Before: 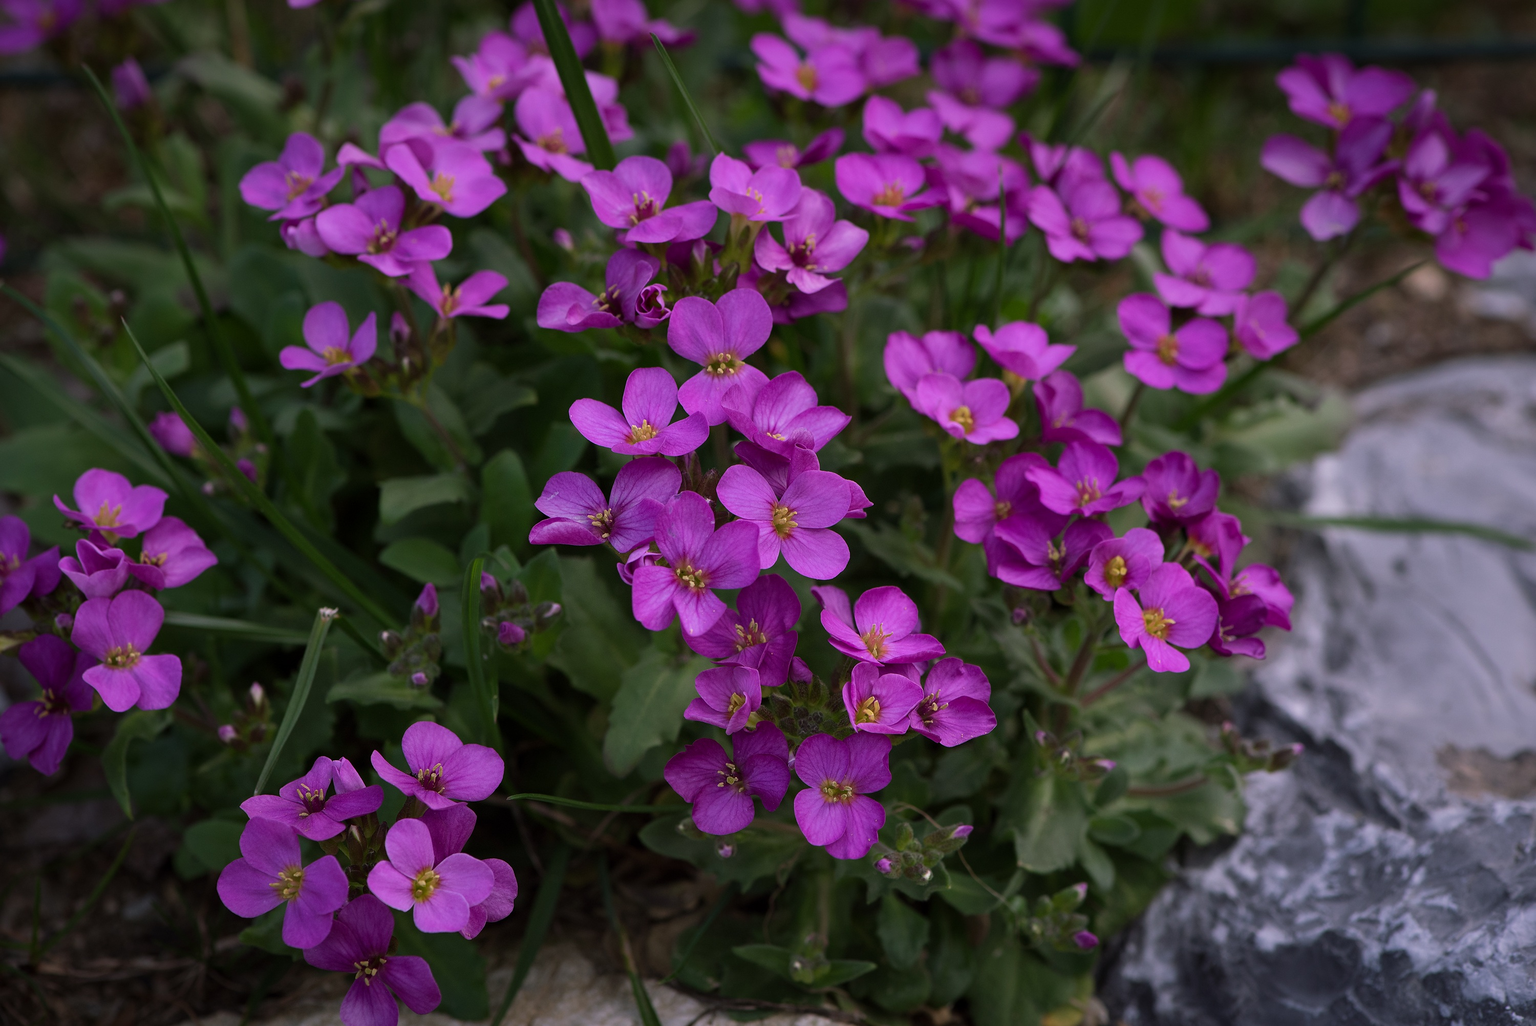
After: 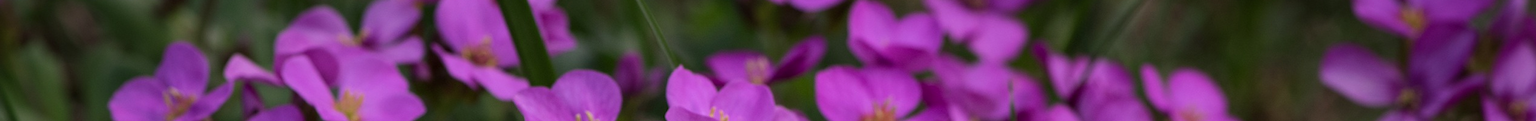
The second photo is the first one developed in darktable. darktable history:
contrast equalizer: octaves 7, y [[0.6 ×6], [0.55 ×6], [0 ×6], [0 ×6], [0 ×6]], mix 0.2
crop and rotate: left 9.644%, top 9.491%, right 6.021%, bottom 80.509%
